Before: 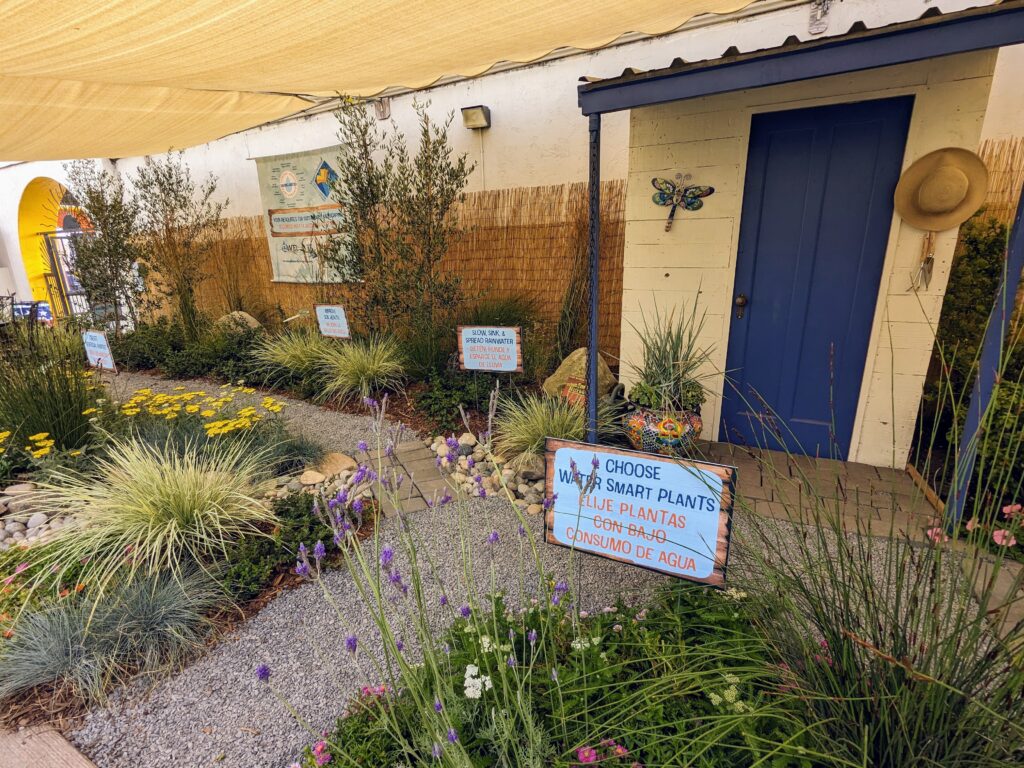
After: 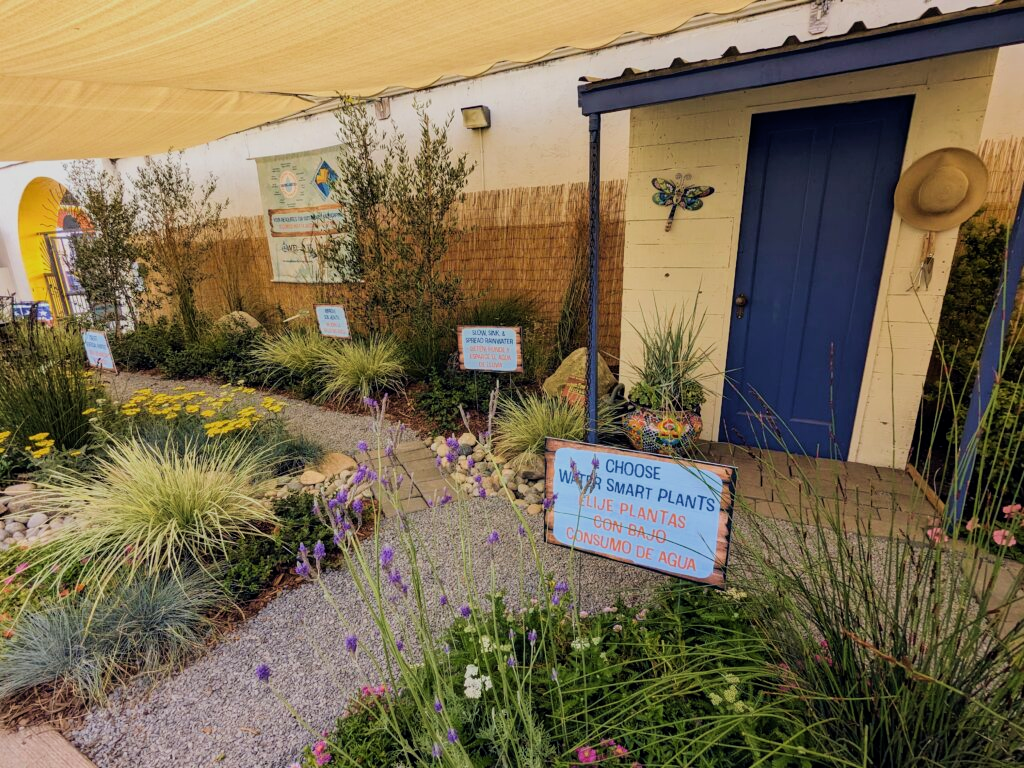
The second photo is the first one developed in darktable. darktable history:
velvia: strength 27%
filmic rgb: white relative exposure 3.85 EV, hardness 4.3
